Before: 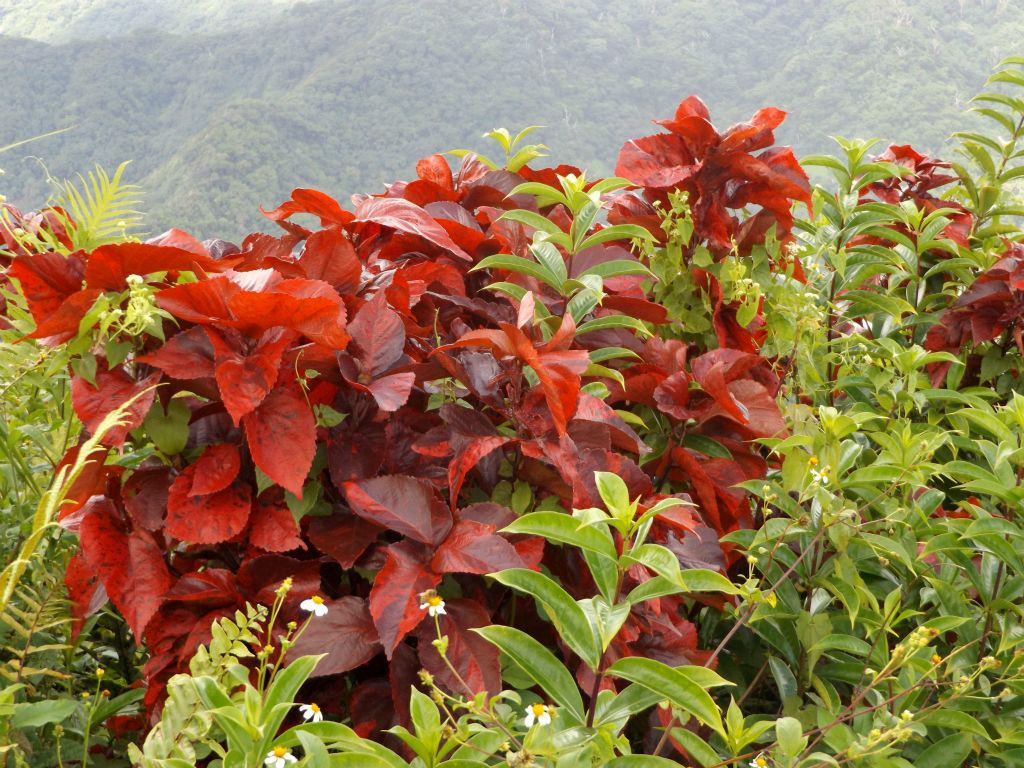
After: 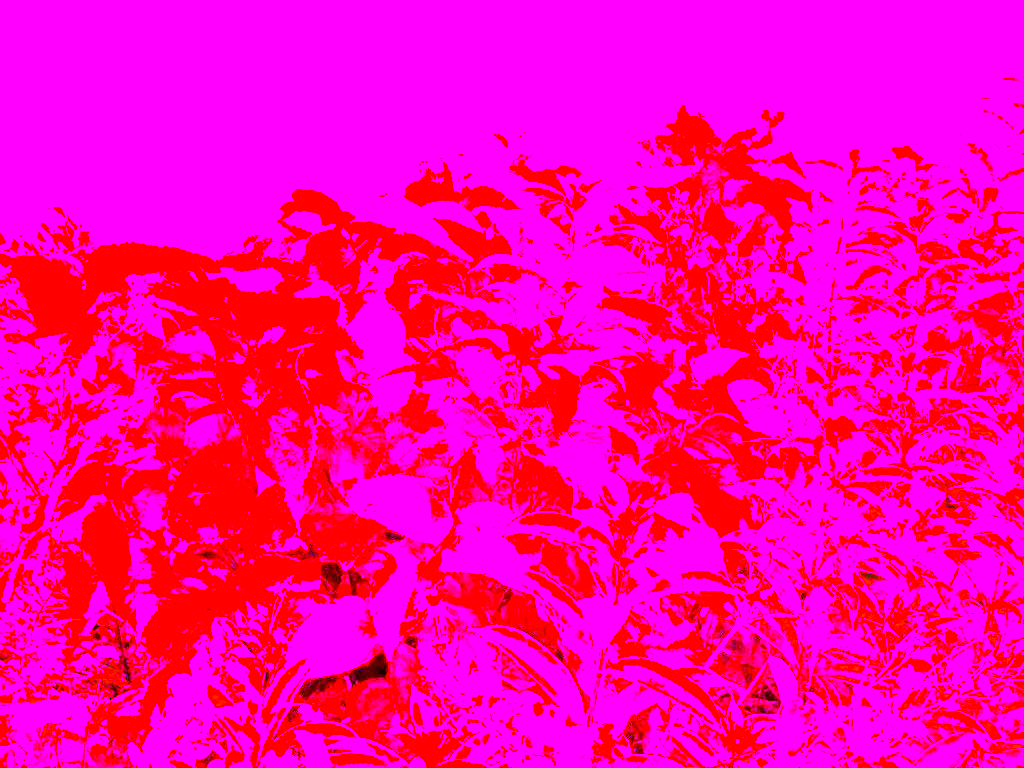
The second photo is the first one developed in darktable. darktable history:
white balance: red 8, blue 8
exposure: black level correction 0.001, exposure 0.14 EV, compensate highlight preservation false
tone equalizer: -8 EV 0.06 EV, smoothing diameter 25%, edges refinement/feathering 10, preserve details guided filter
color balance rgb: linear chroma grading › global chroma 15%, perceptual saturation grading › global saturation 30%
